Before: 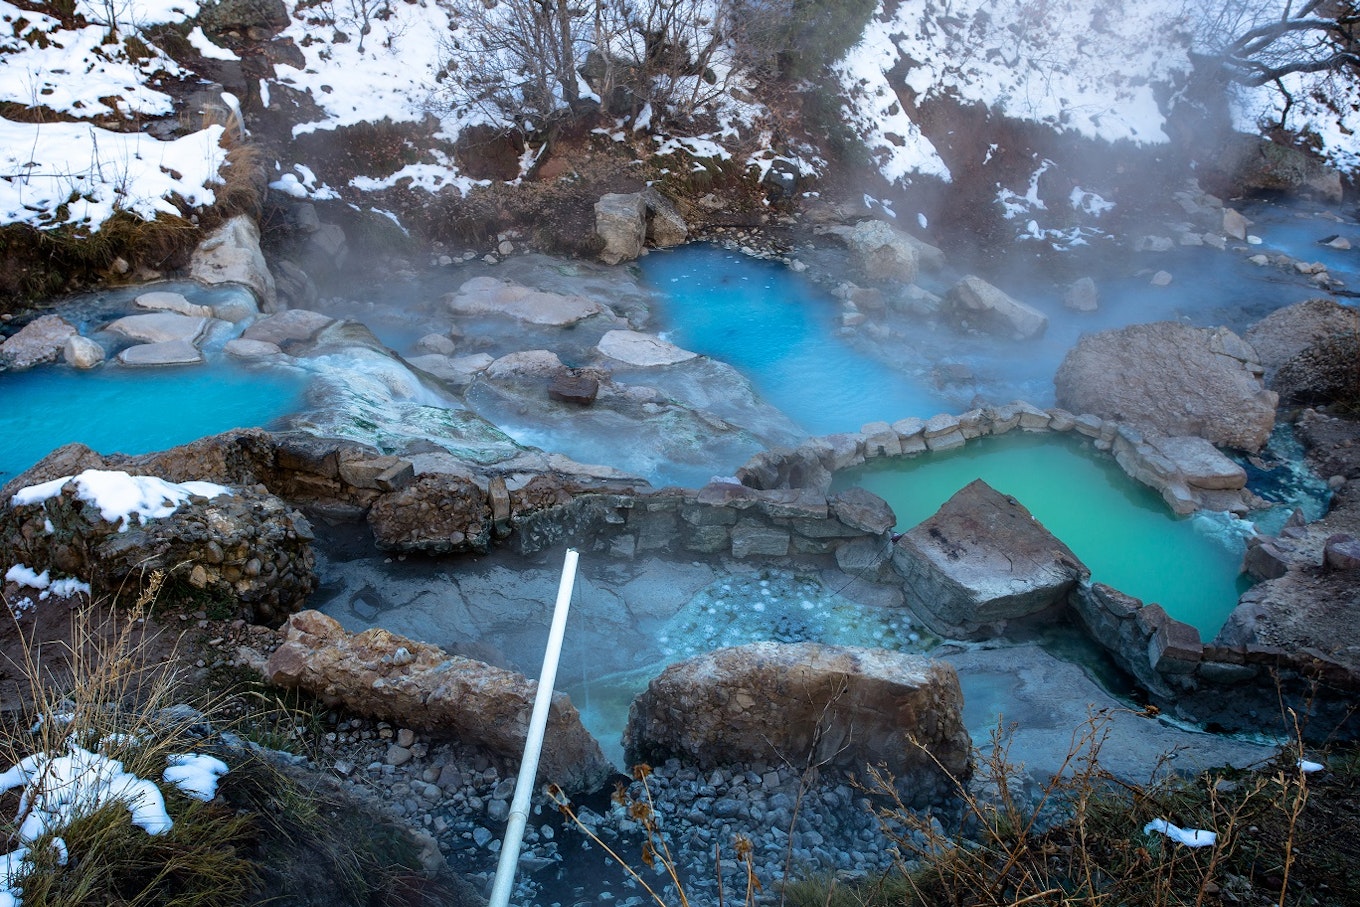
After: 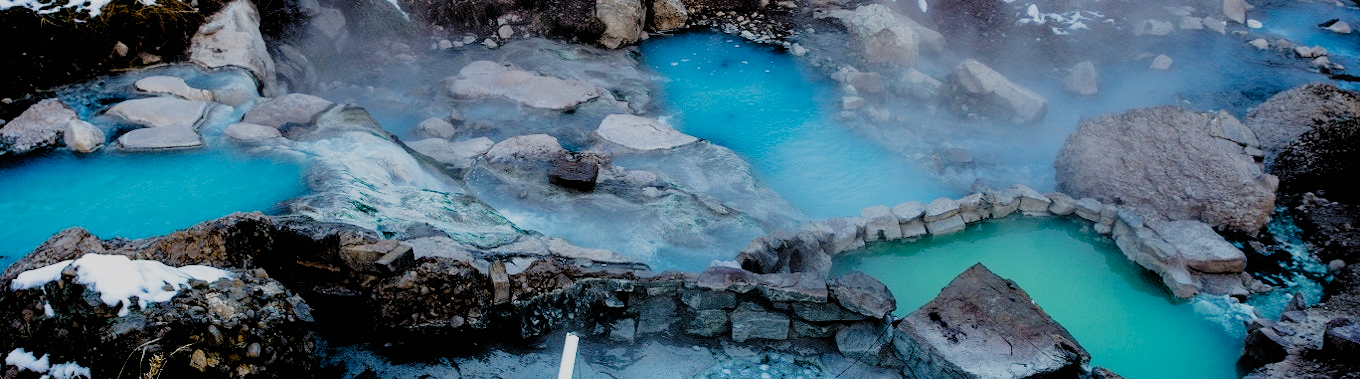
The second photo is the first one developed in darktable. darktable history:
crop and rotate: top 23.84%, bottom 34.294%
filmic rgb: black relative exposure -2.85 EV, white relative exposure 4.56 EV, hardness 1.77, contrast 1.25, preserve chrominance no, color science v5 (2021)
